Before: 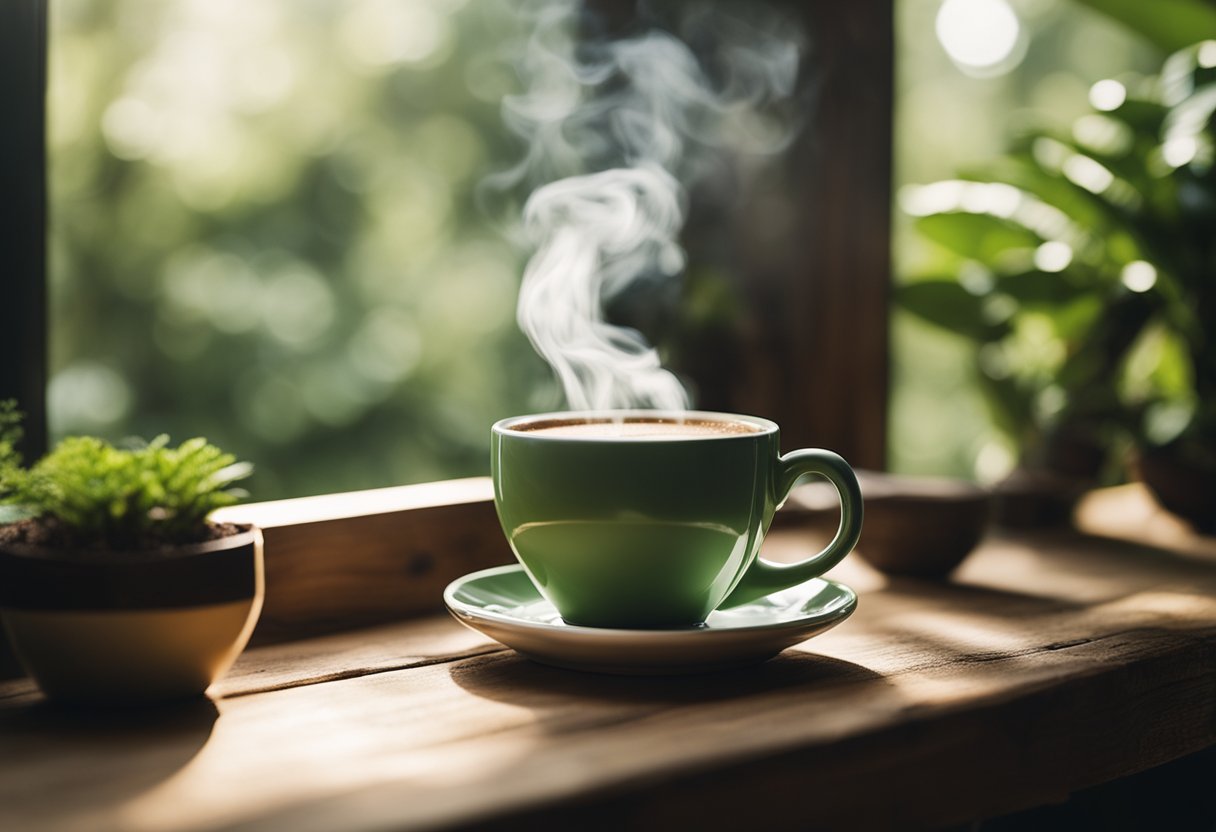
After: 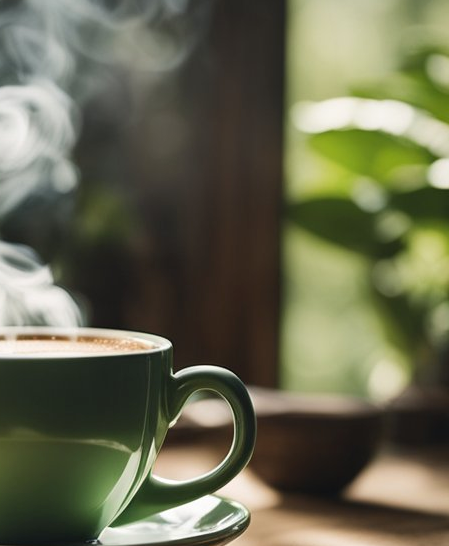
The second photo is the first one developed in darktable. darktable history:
shadows and highlights: soften with gaussian
crop and rotate: left 49.936%, top 10.094%, right 13.136%, bottom 24.256%
